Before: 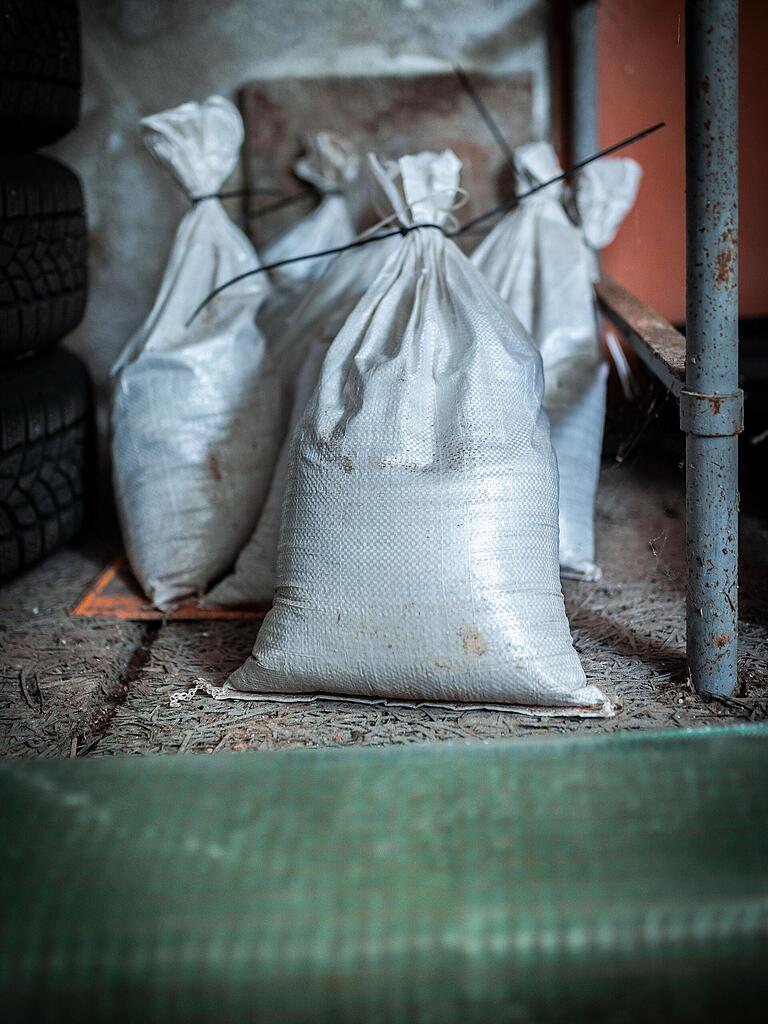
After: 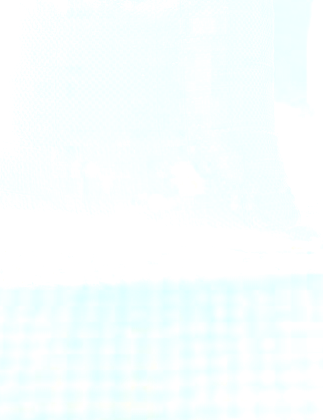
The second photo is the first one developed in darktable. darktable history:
crop: left 37.221%, top 45.169%, right 20.63%, bottom 13.777%
bloom: size 85%, threshold 5%, strength 85%
local contrast: on, module defaults
